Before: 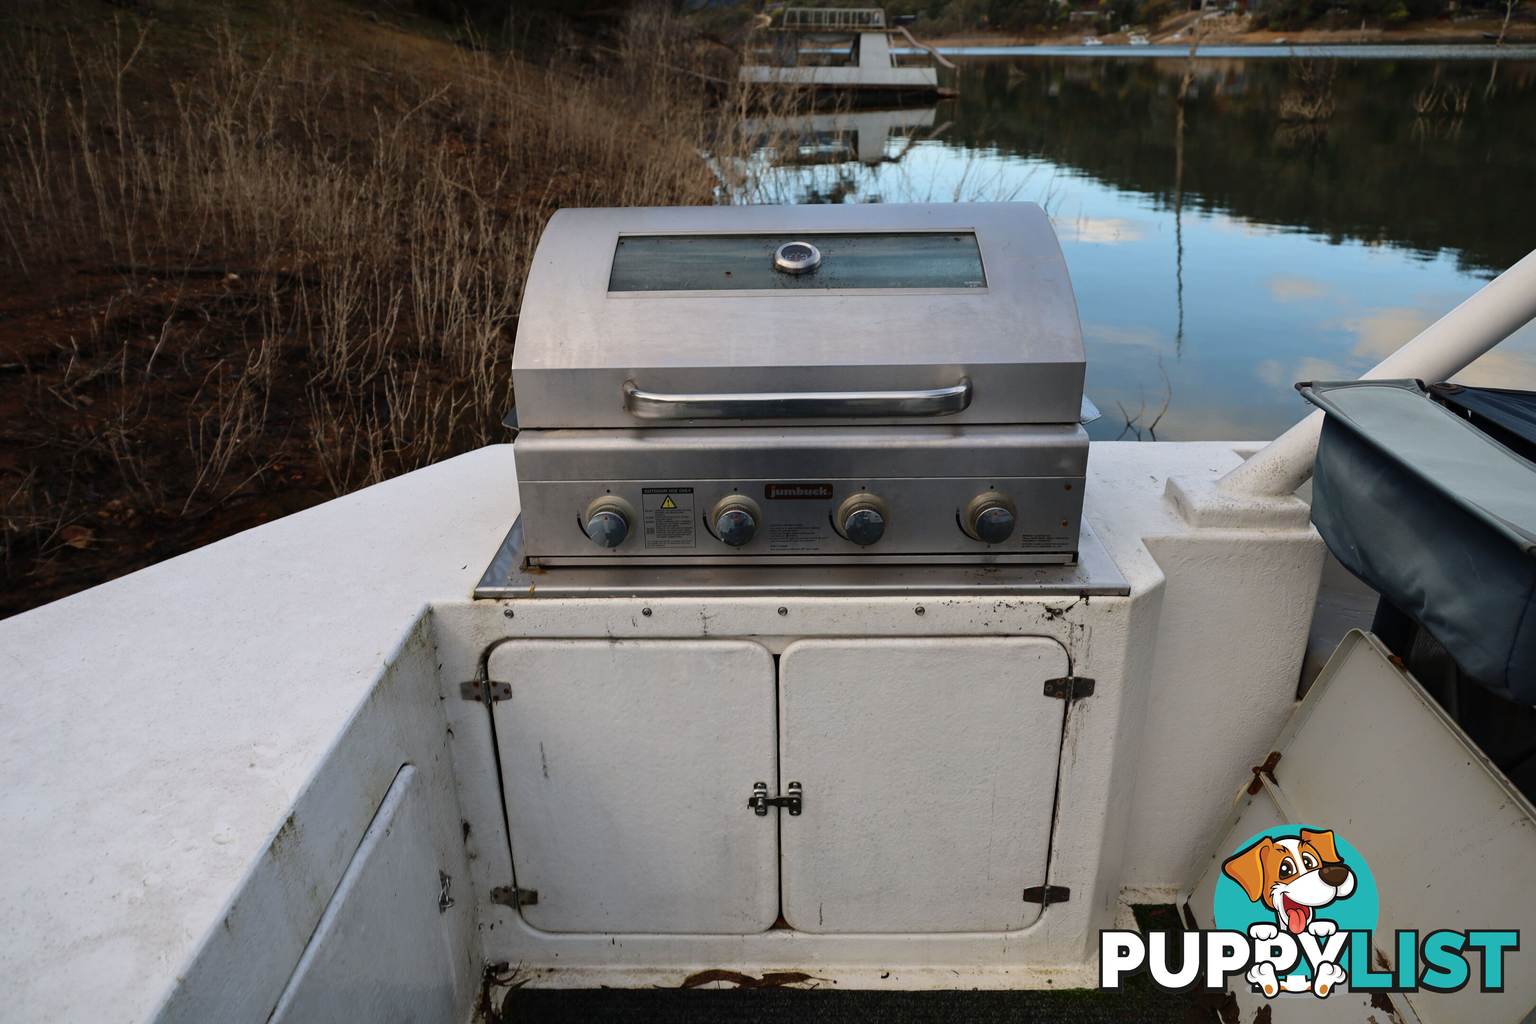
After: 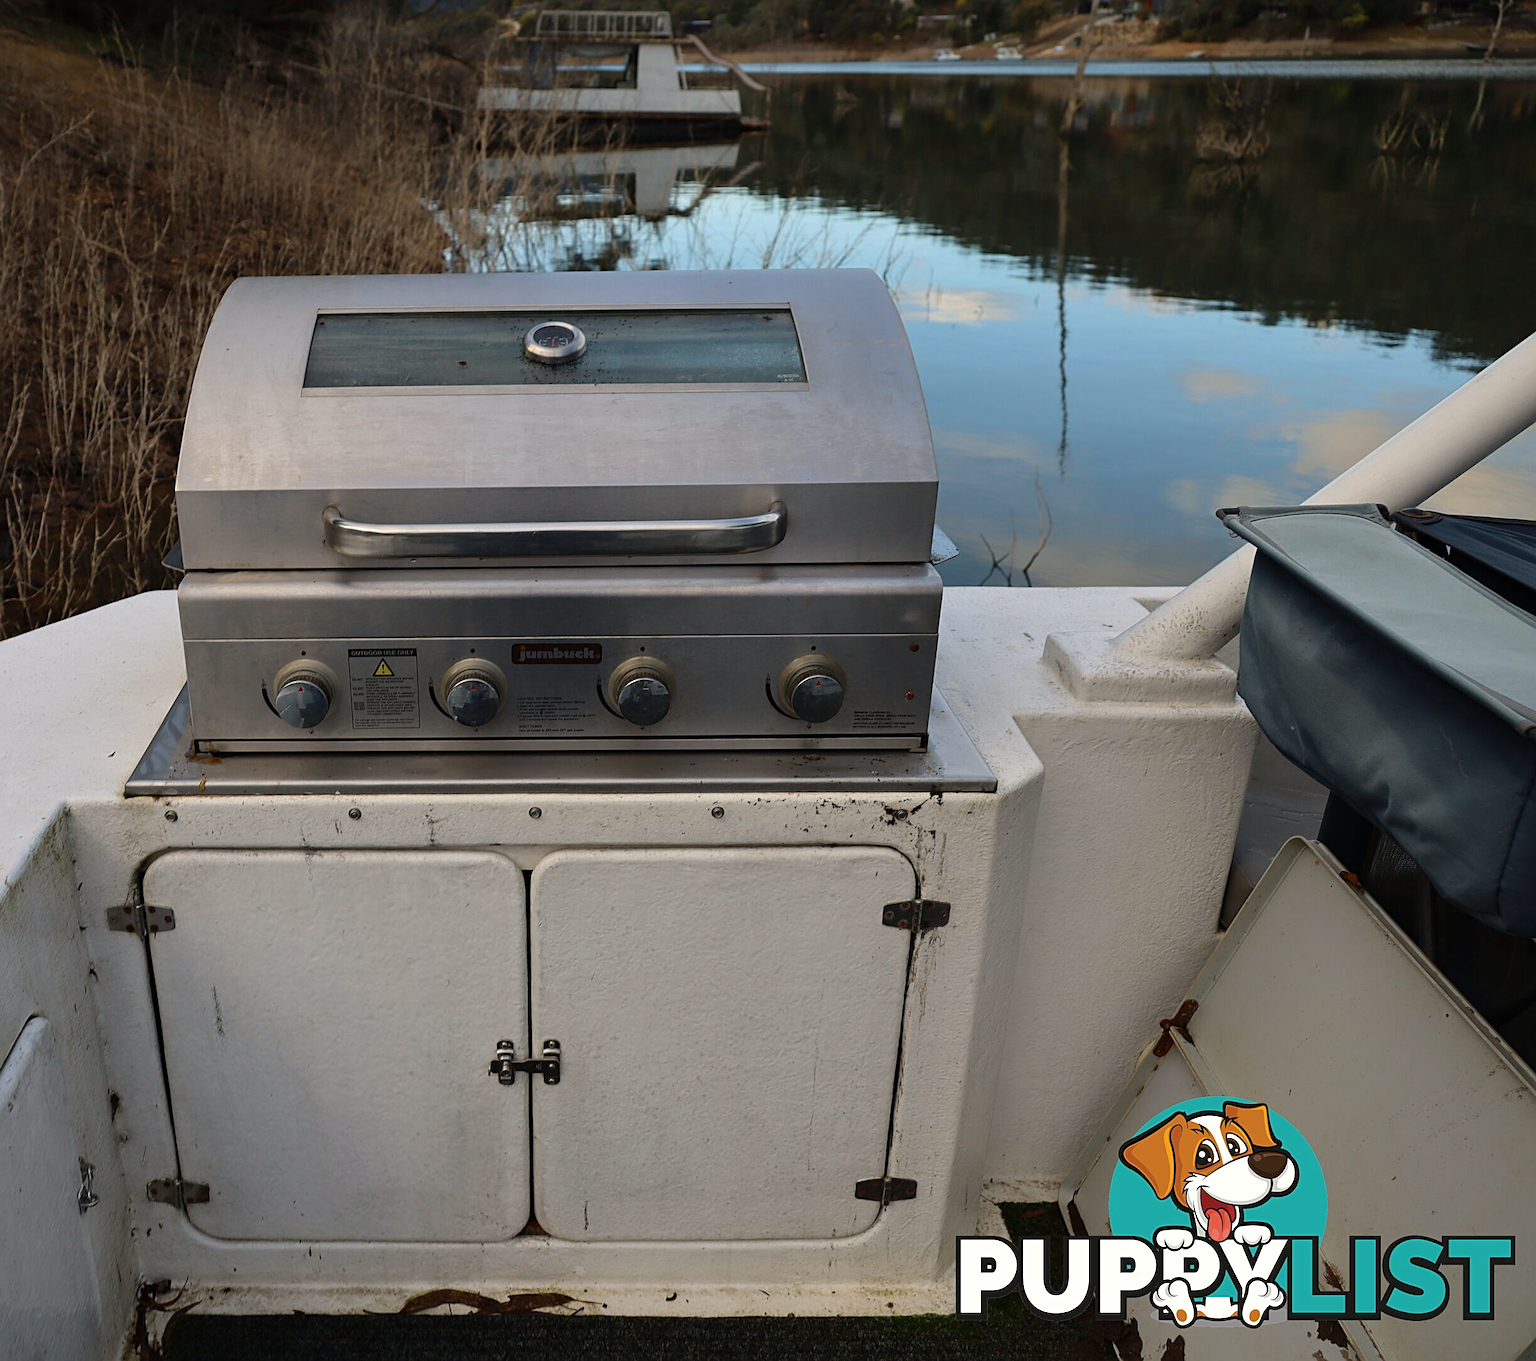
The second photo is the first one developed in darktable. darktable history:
tone curve: curves: ch0 [(0, 0) (0.915, 0.89) (1, 1)], preserve colors none
crop and rotate: left 24.765%
color correction: highlights b* 3.01
sharpen: radius 2.145, amount 0.38, threshold 0.023
